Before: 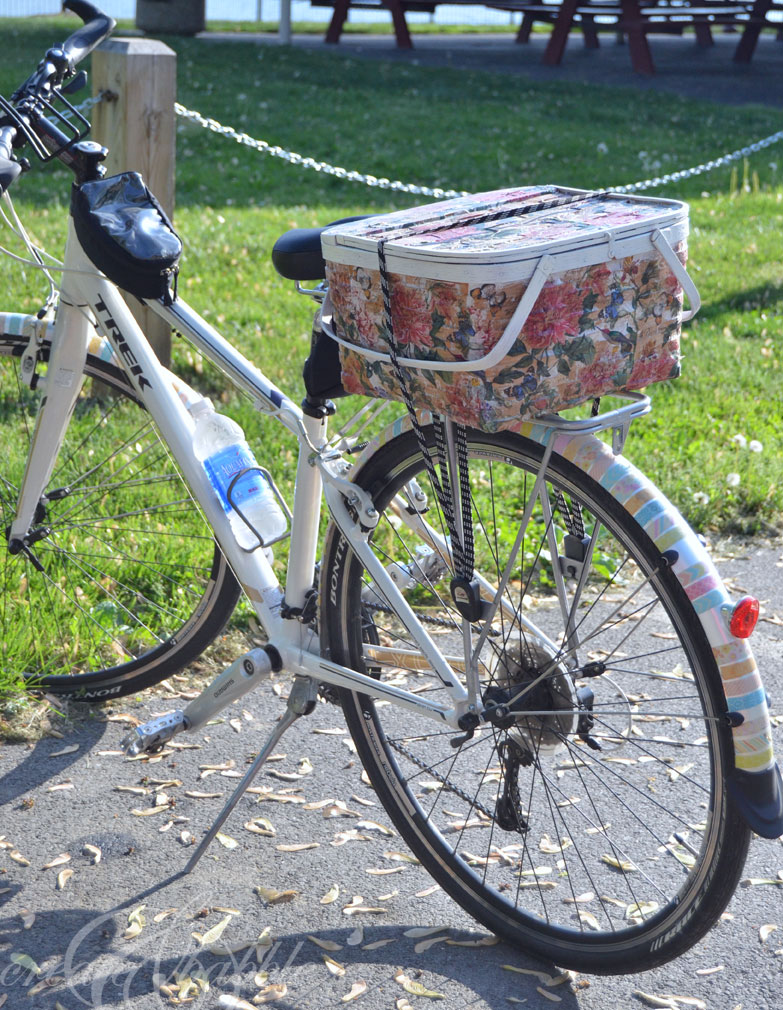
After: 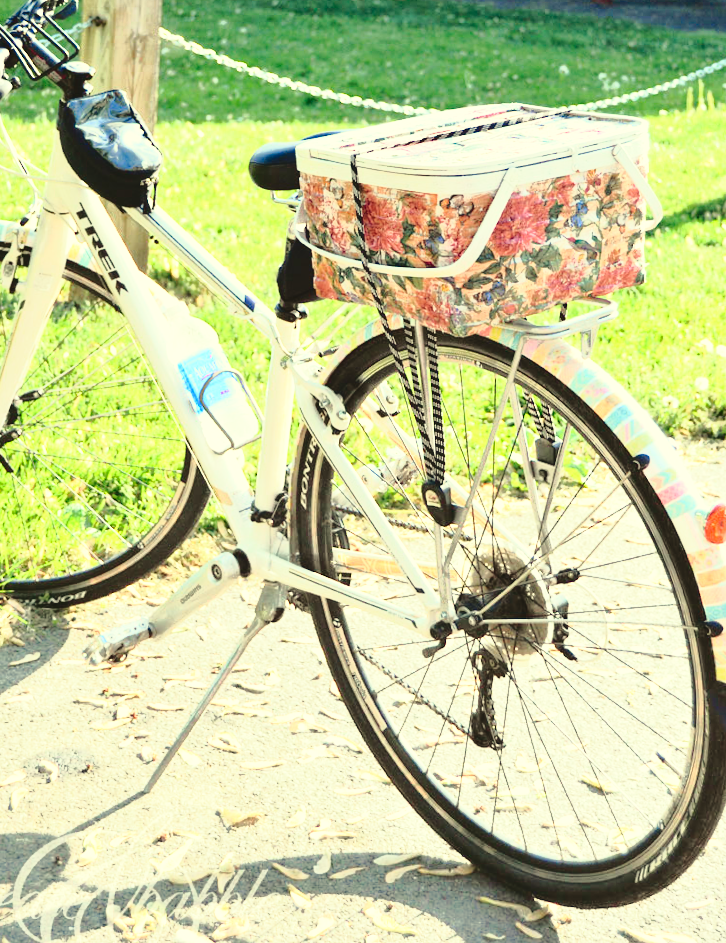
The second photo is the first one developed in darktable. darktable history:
exposure: black level correction 0, exposure 0.5 EV, compensate exposure bias true, compensate highlight preservation false
tone curve: curves: ch0 [(0, 0.039) (0.194, 0.159) (0.469, 0.544) (0.693, 0.77) (0.751, 0.871) (1, 1)]; ch1 [(0, 0) (0.508, 0.506) (0.547, 0.563) (0.592, 0.631) (0.715, 0.706) (1, 1)]; ch2 [(0, 0) (0.243, 0.175) (0.362, 0.301) (0.492, 0.515) (0.544, 0.557) (0.595, 0.612) (0.631, 0.641) (1, 1)], color space Lab, independent channels, preserve colors none
base curve: curves: ch0 [(0, 0) (0.028, 0.03) (0.121, 0.232) (0.46, 0.748) (0.859, 0.968) (1, 1)], preserve colors none
color correction: highlights a* -2.68, highlights b* 2.57
white balance: red 1.08, blue 0.791
rotate and perspective: rotation 0.215°, lens shift (vertical) -0.139, crop left 0.069, crop right 0.939, crop top 0.002, crop bottom 0.996
crop and rotate: top 6.25%
